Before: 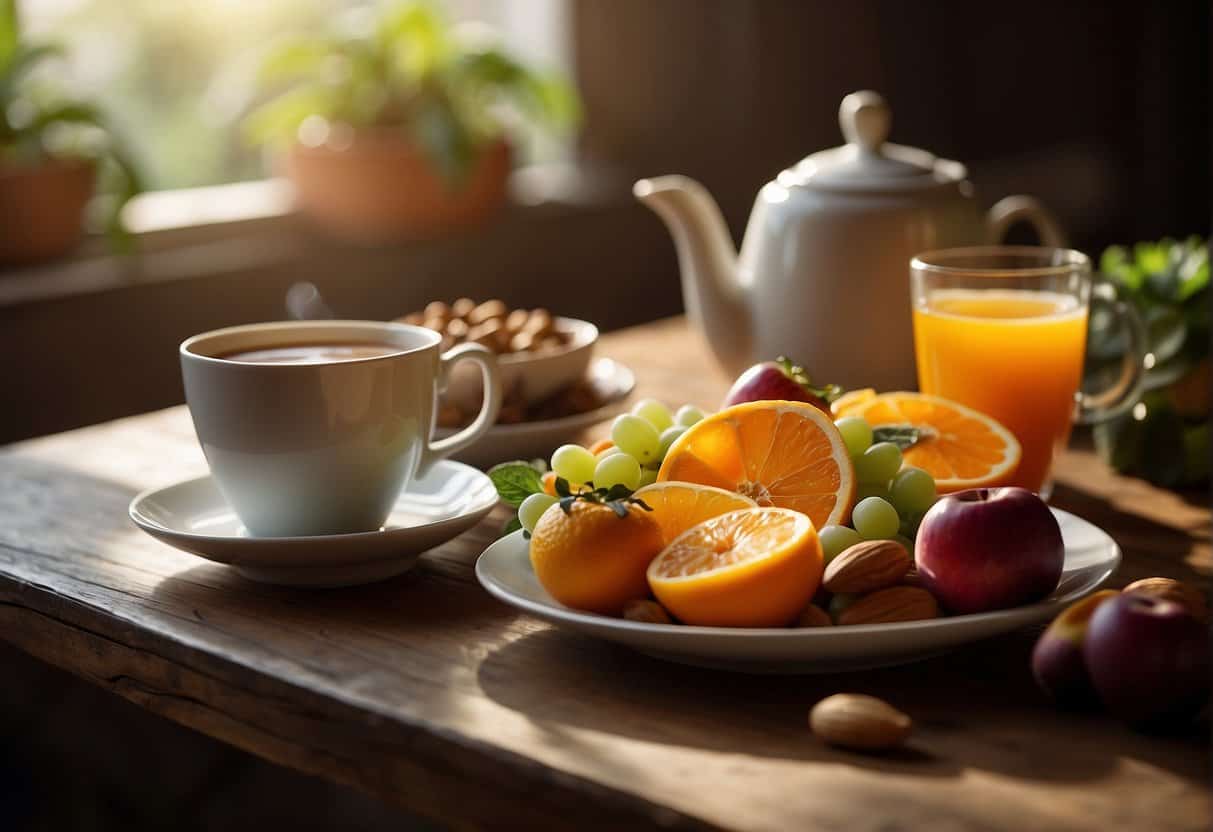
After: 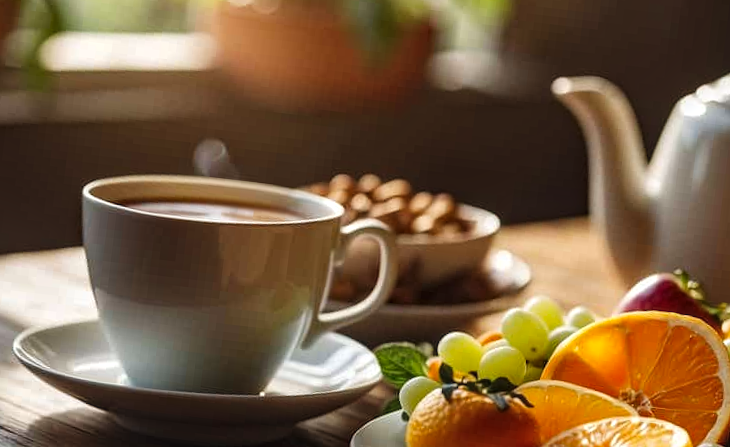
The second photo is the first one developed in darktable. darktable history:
levels: mode automatic, levels [0, 0.445, 1]
tone curve: curves: ch0 [(0, 0.032) (0.181, 0.156) (0.751, 0.762) (1, 1)], preserve colors none
crop and rotate: angle -6.78°, left 2.174%, top 6.893%, right 27.618%, bottom 30.429%
local contrast: detail 130%
haze removal: compatibility mode true, adaptive false
